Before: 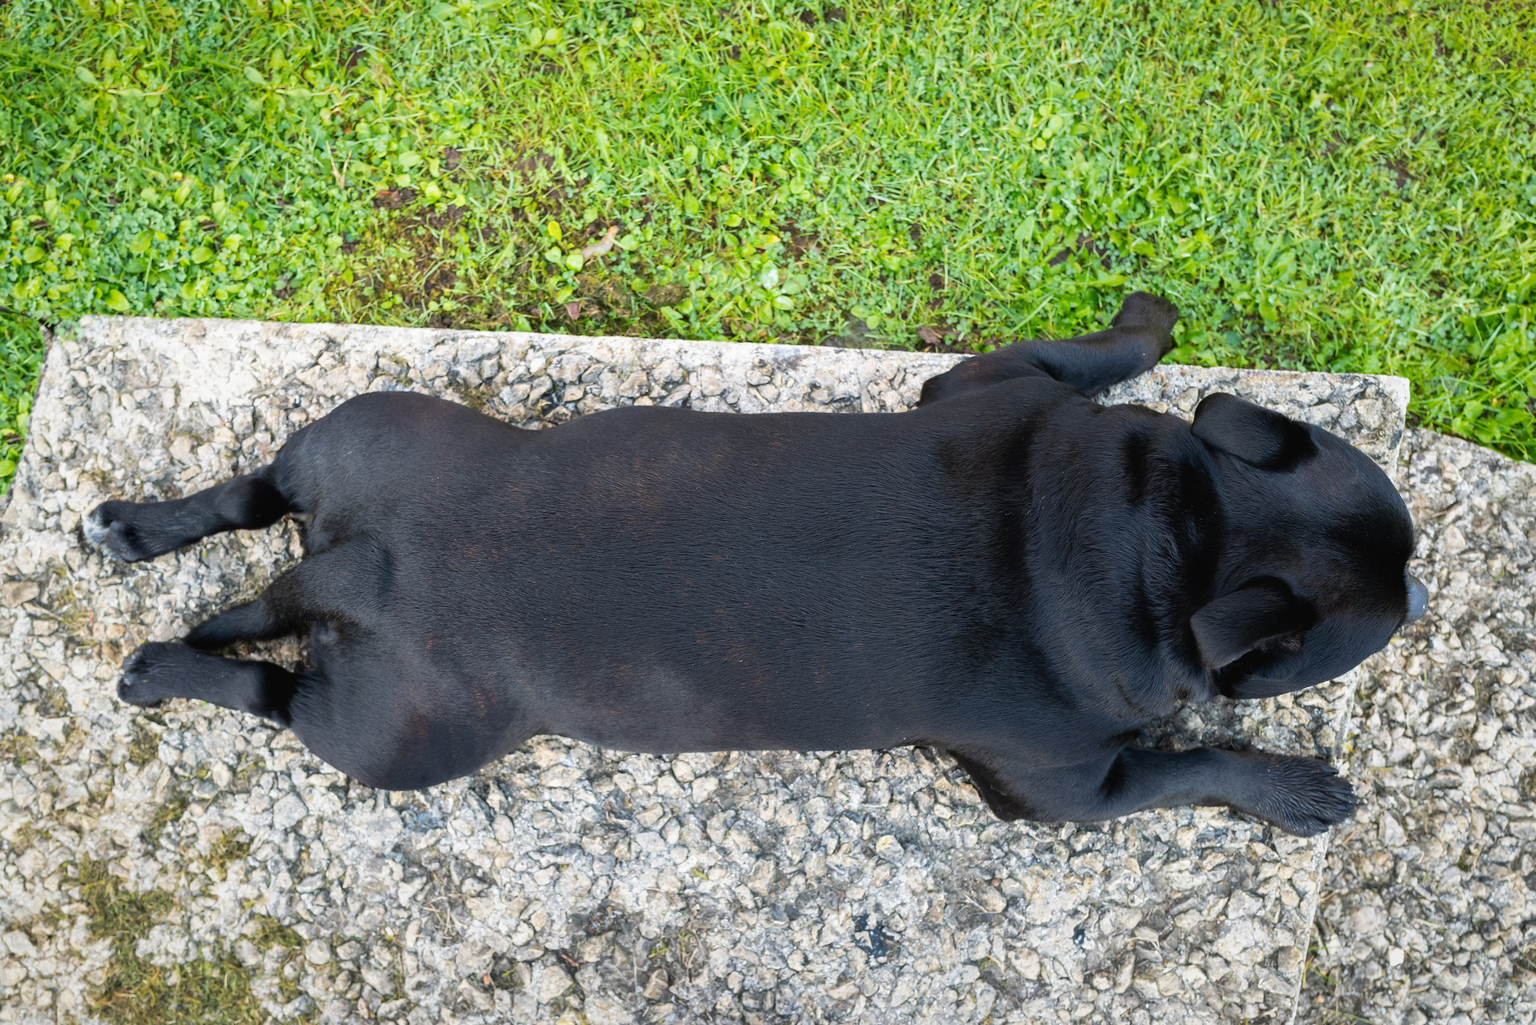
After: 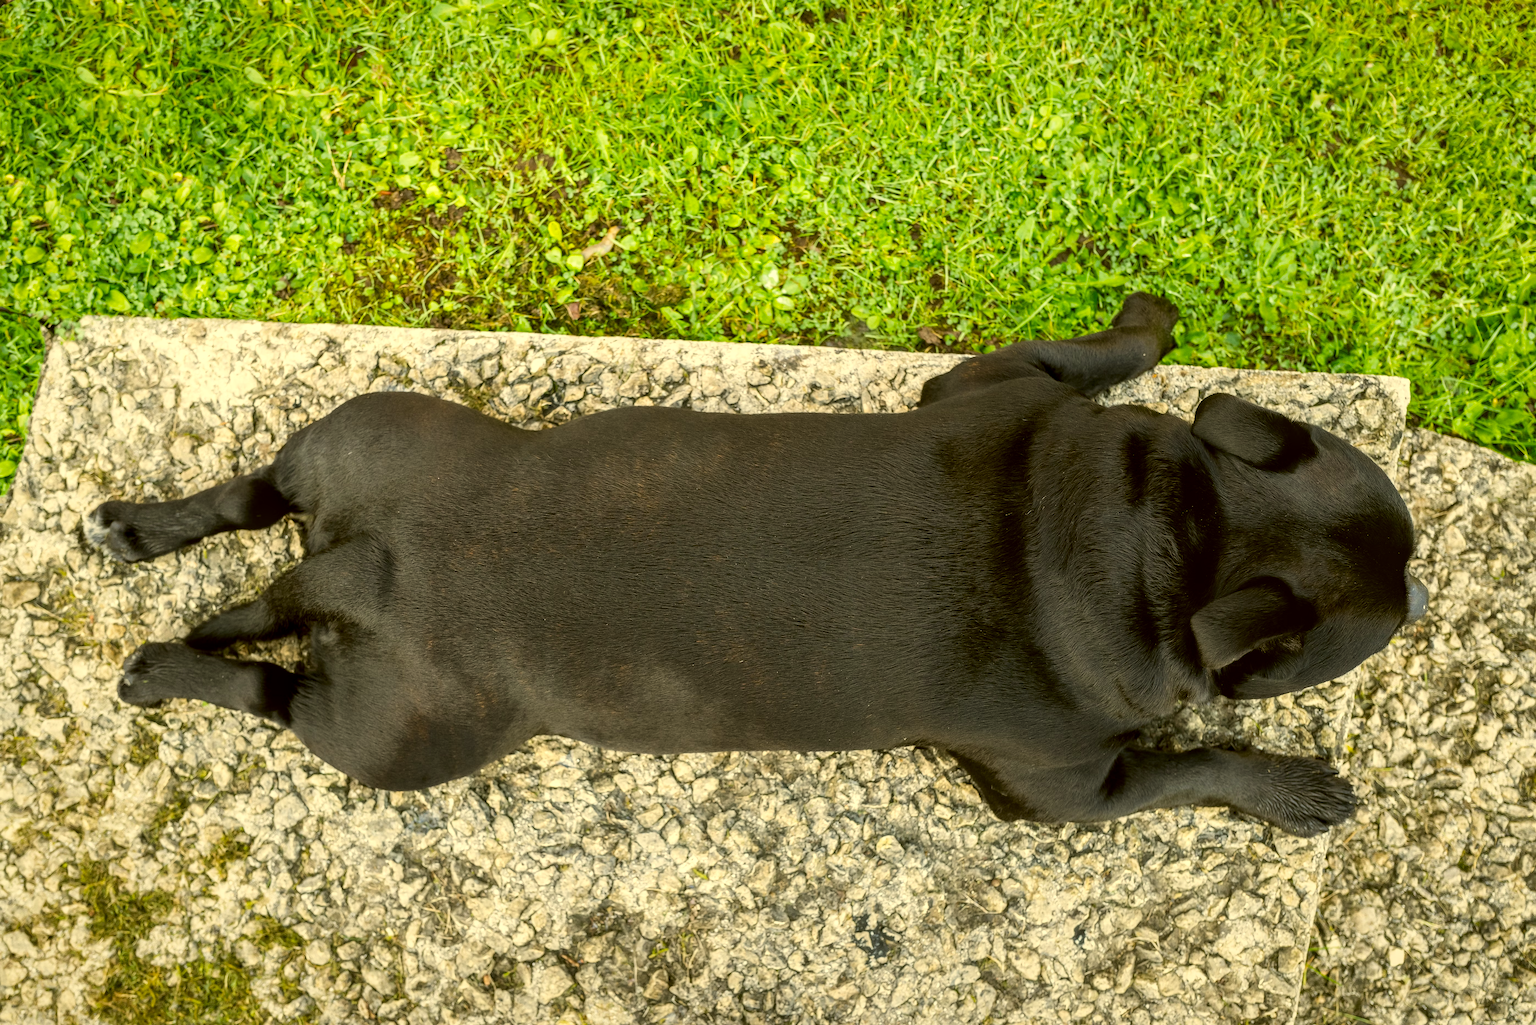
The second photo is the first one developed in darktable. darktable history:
local contrast: detail 130%
color correction: highlights a* 0.162, highlights b* 29.53, shadows a* -0.162, shadows b* 21.09
